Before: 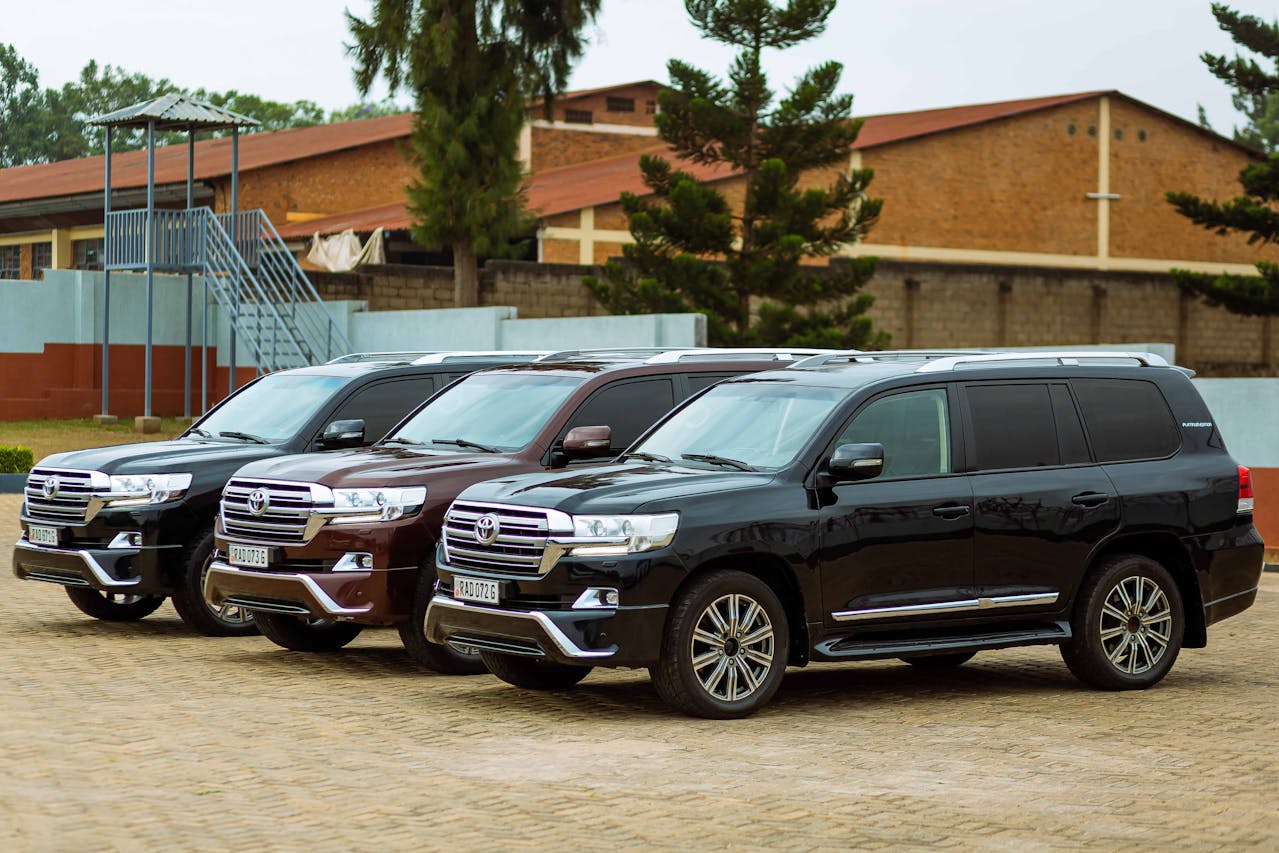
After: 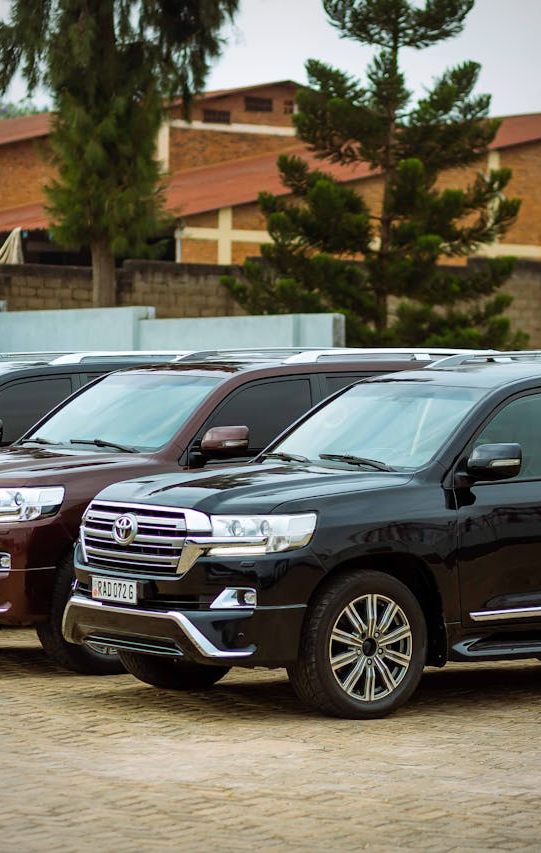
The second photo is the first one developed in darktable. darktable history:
crop: left 28.357%, right 29.267%
vignetting: fall-off radius 61.23%, unbound false
